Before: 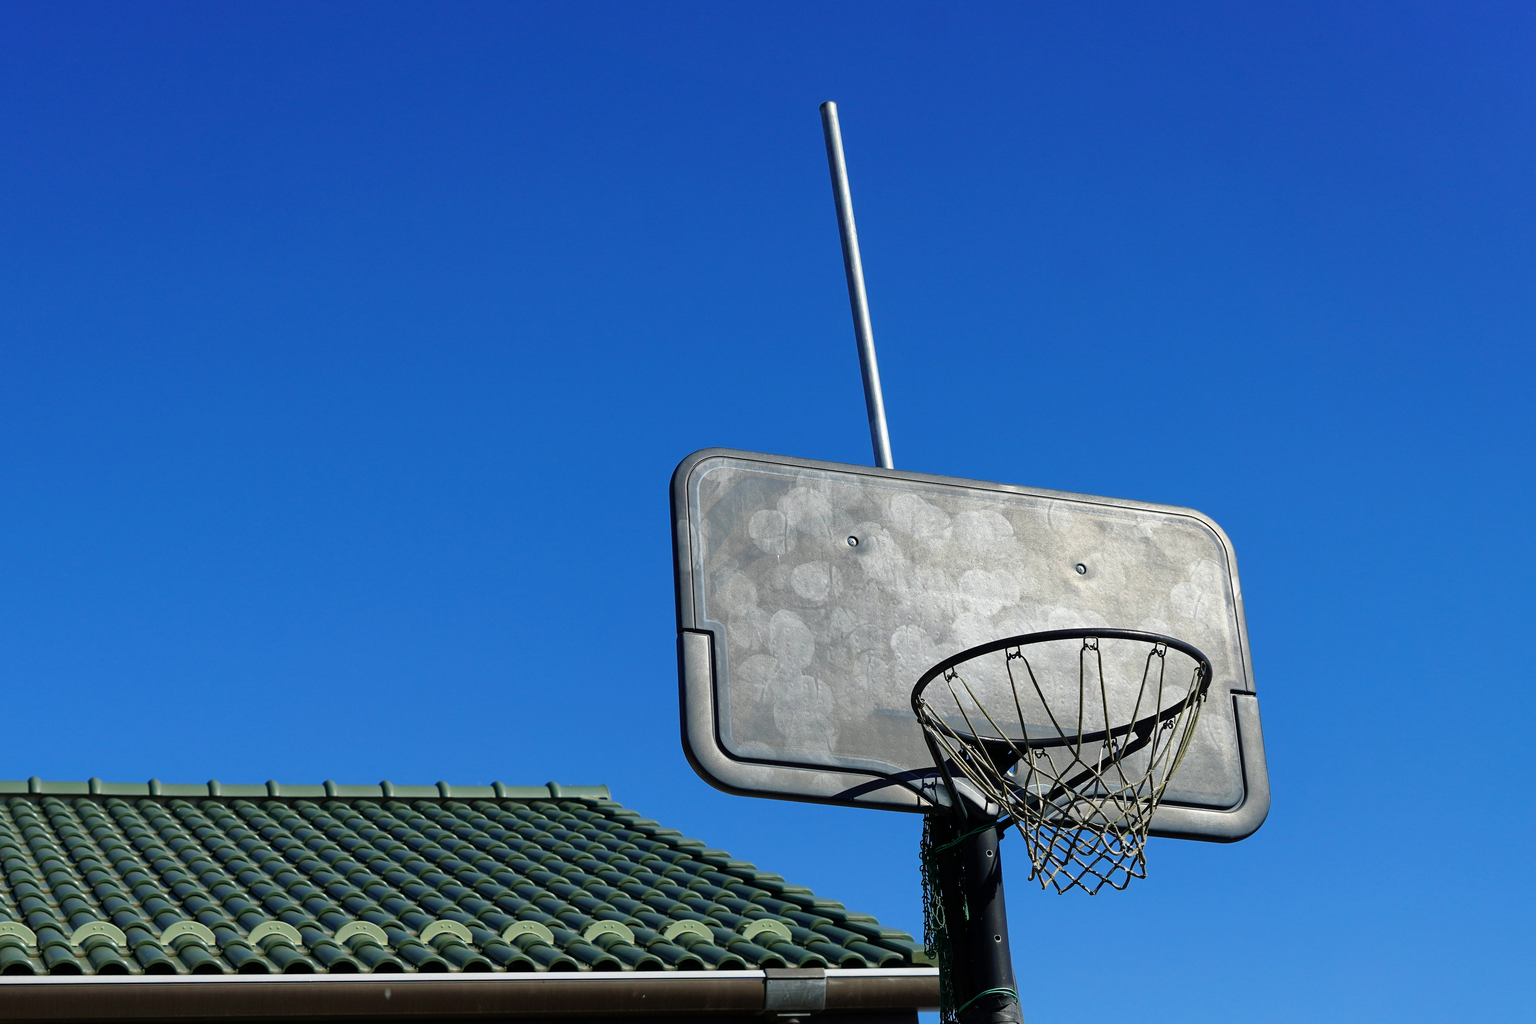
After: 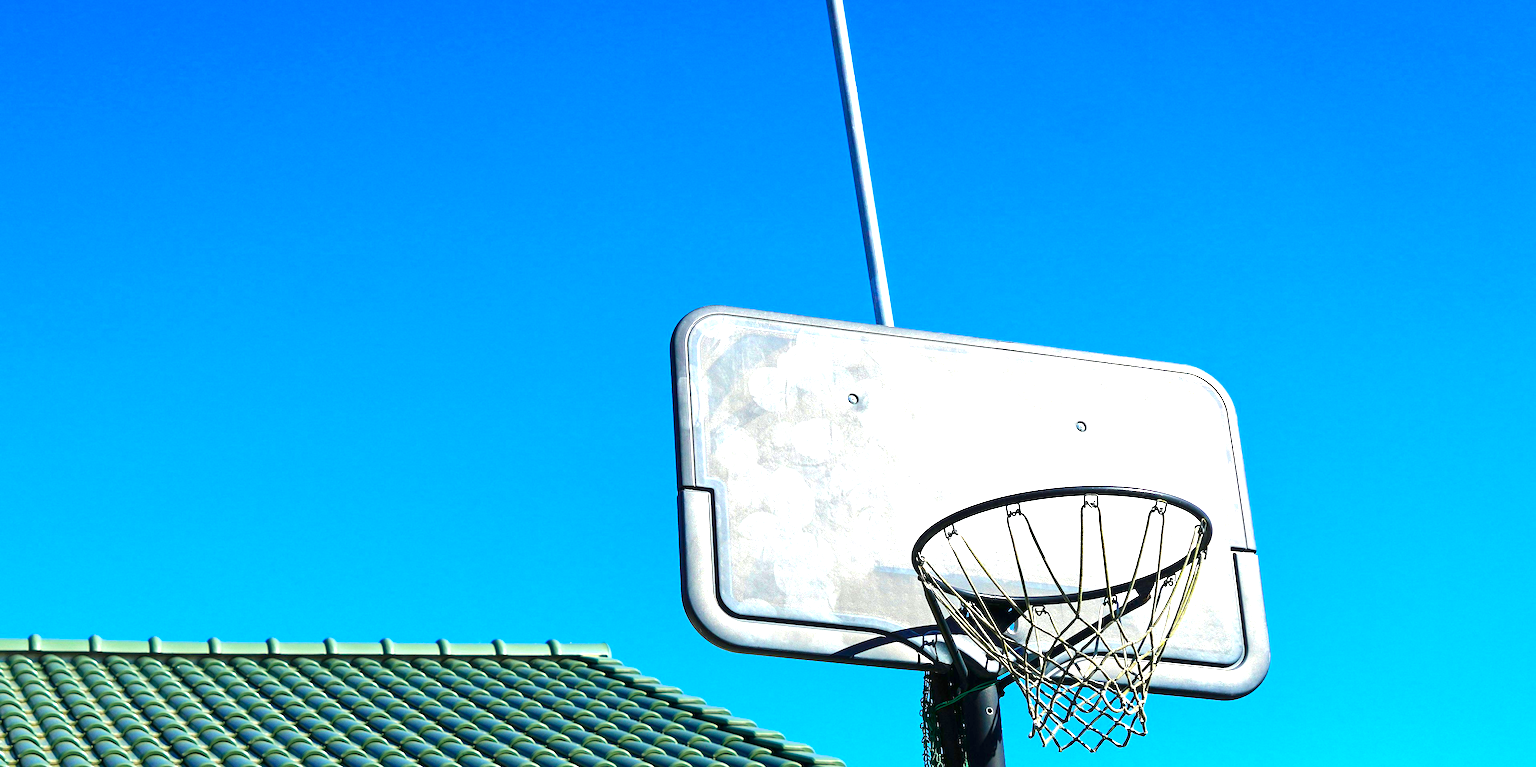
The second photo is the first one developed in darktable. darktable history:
exposure: black level correction 0, exposure 1.738 EV, compensate exposure bias true, compensate highlight preservation false
crop: top 13.964%, bottom 11.101%
color balance rgb: shadows lift › luminance -7.285%, shadows lift › chroma 2.236%, shadows lift › hue 164.92°, perceptual saturation grading › global saturation 29.609%, global vibrance 20%
